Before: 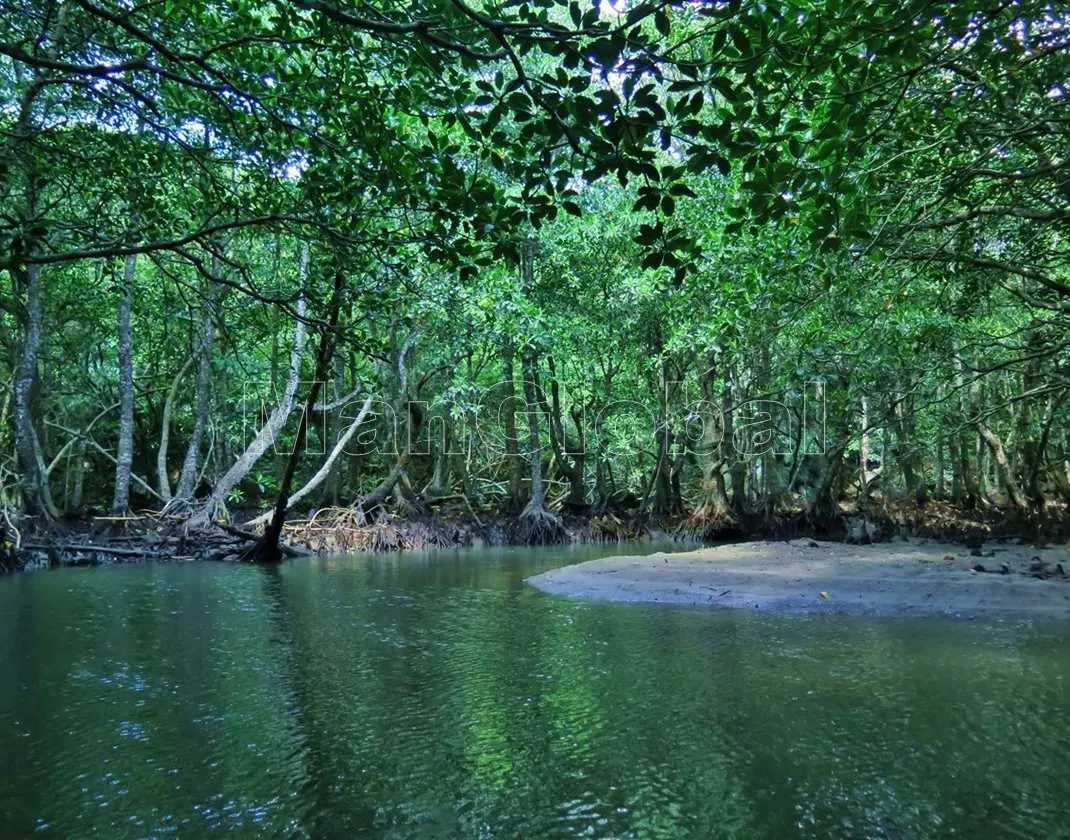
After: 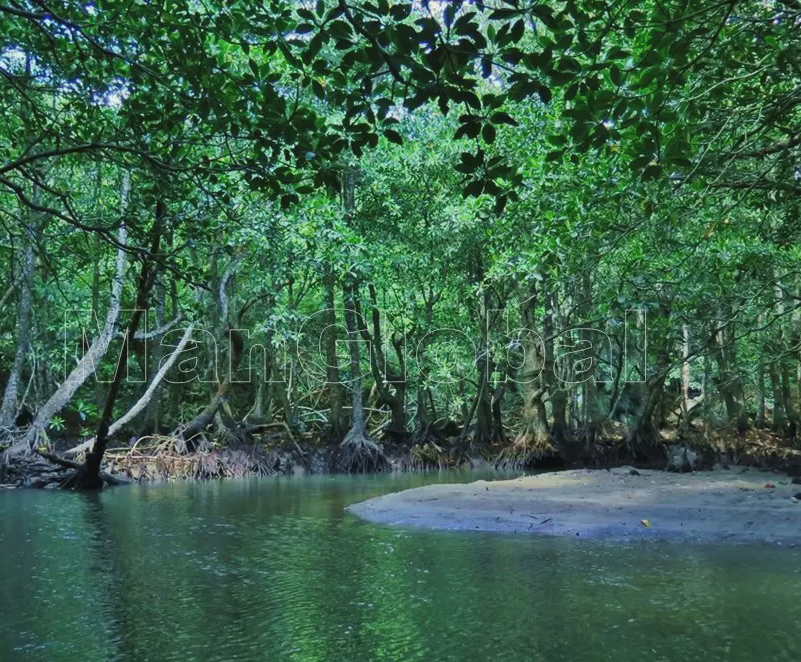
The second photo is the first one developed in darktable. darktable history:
crop: left 16.768%, top 8.653%, right 8.362%, bottom 12.485%
shadows and highlights: shadows 25, white point adjustment -3, highlights -30
tone curve: curves: ch0 [(0, 0) (0.003, 0.032) (0.011, 0.04) (0.025, 0.058) (0.044, 0.084) (0.069, 0.107) (0.1, 0.13) (0.136, 0.158) (0.177, 0.193) (0.224, 0.236) (0.277, 0.283) (0.335, 0.335) (0.399, 0.399) (0.468, 0.467) (0.543, 0.533) (0.623, 0.612) (0.709, 0.698) (0.801, 0.776) (0.898, 0.848) (1, 1)], preserve colors none
